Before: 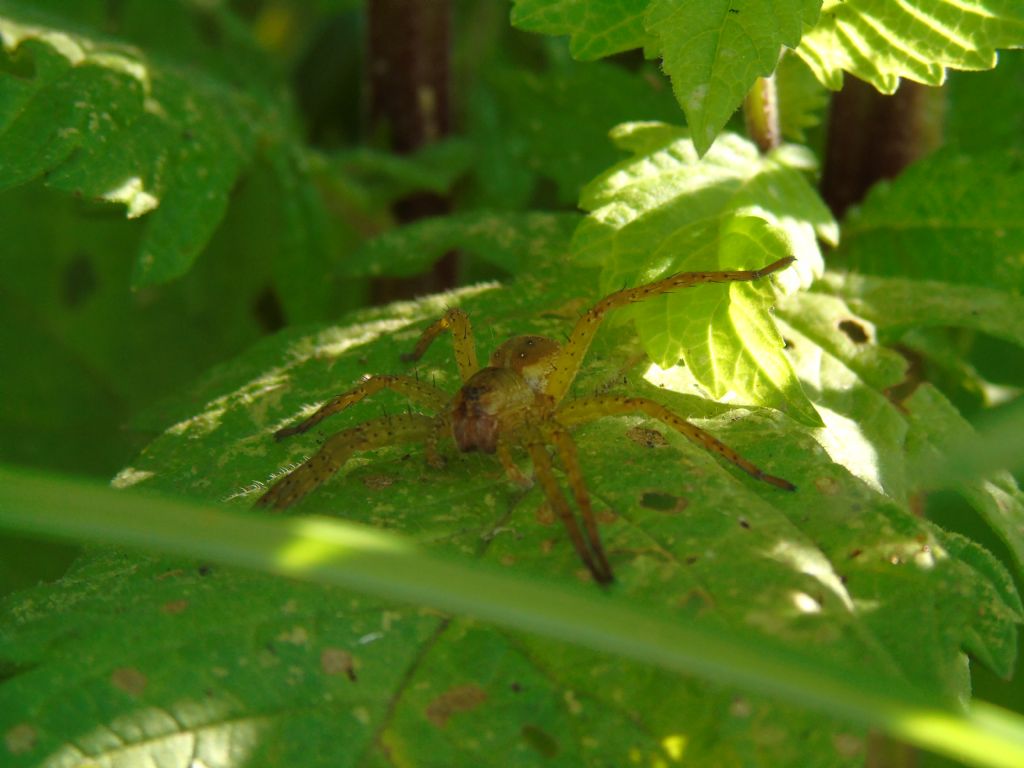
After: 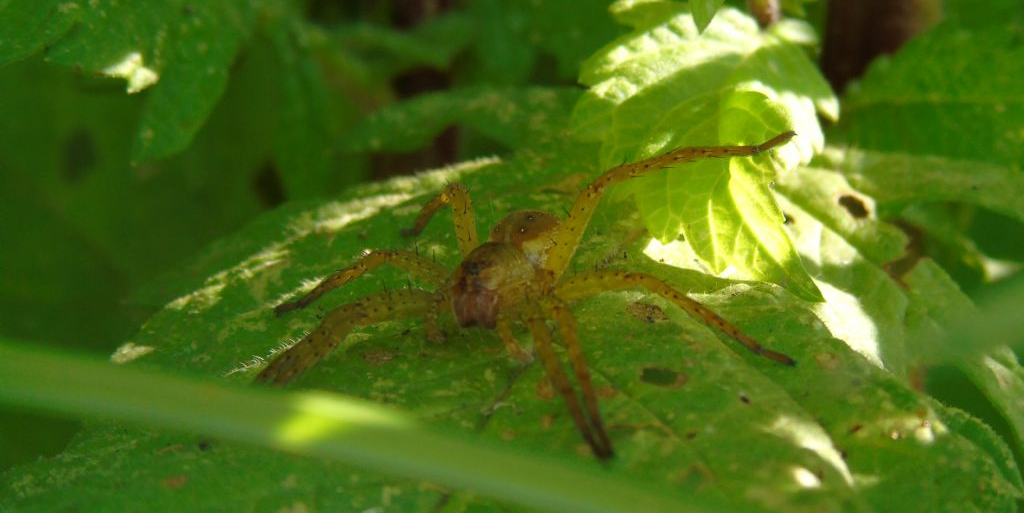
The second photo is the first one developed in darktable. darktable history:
crop: top 16.387%, bottom 16.697%
